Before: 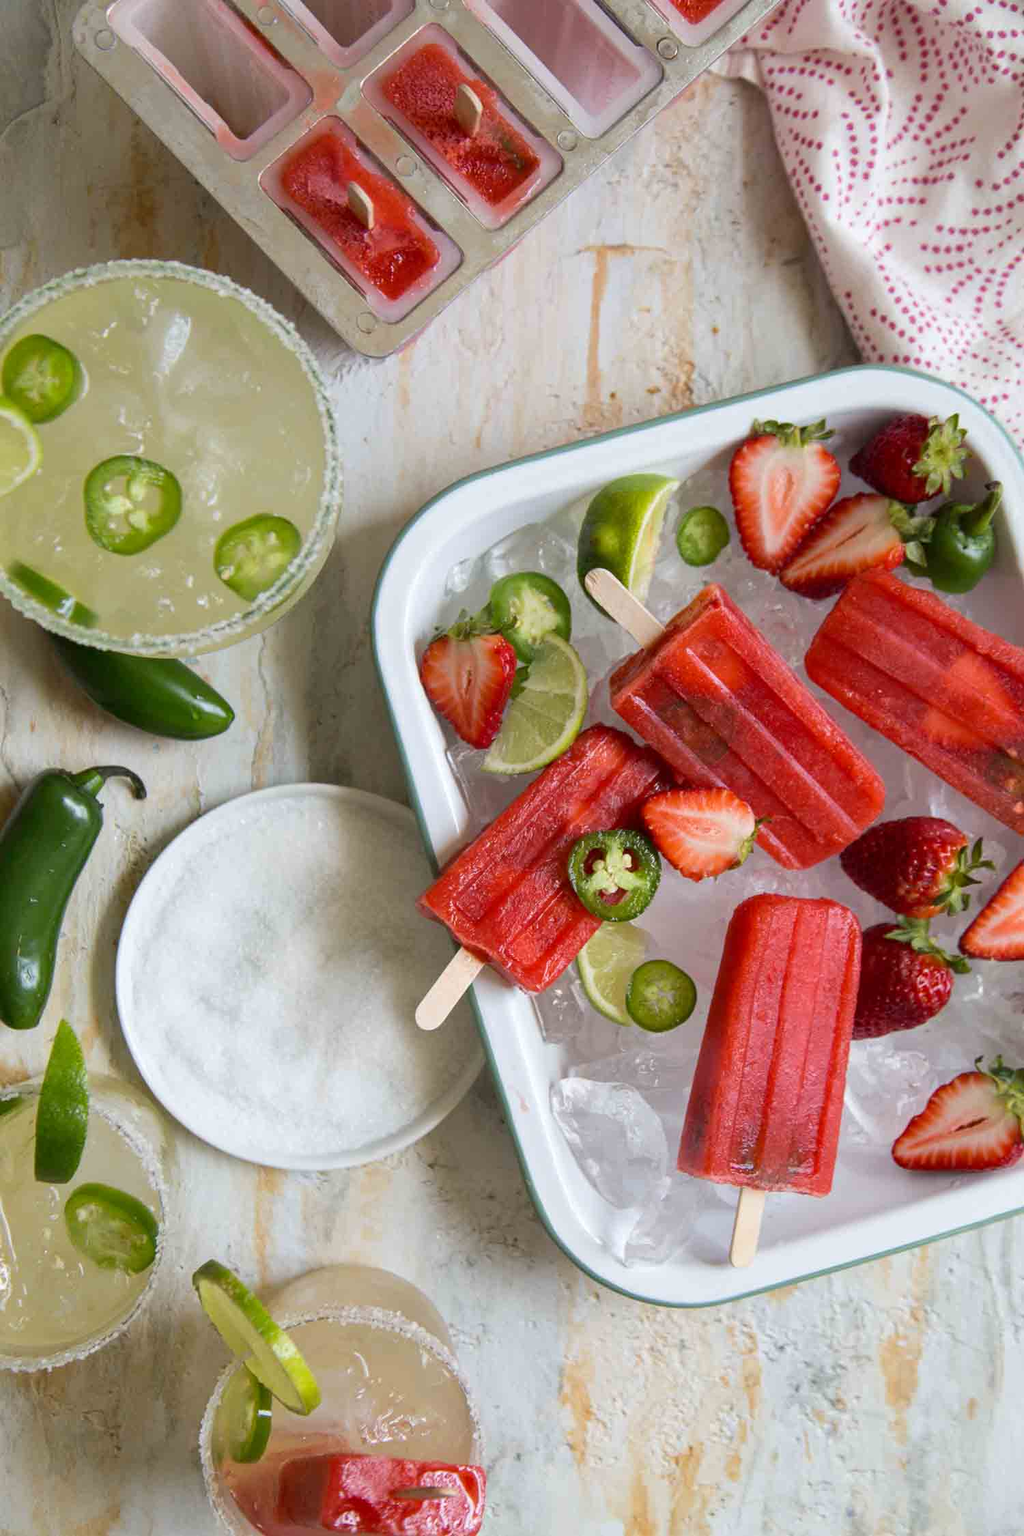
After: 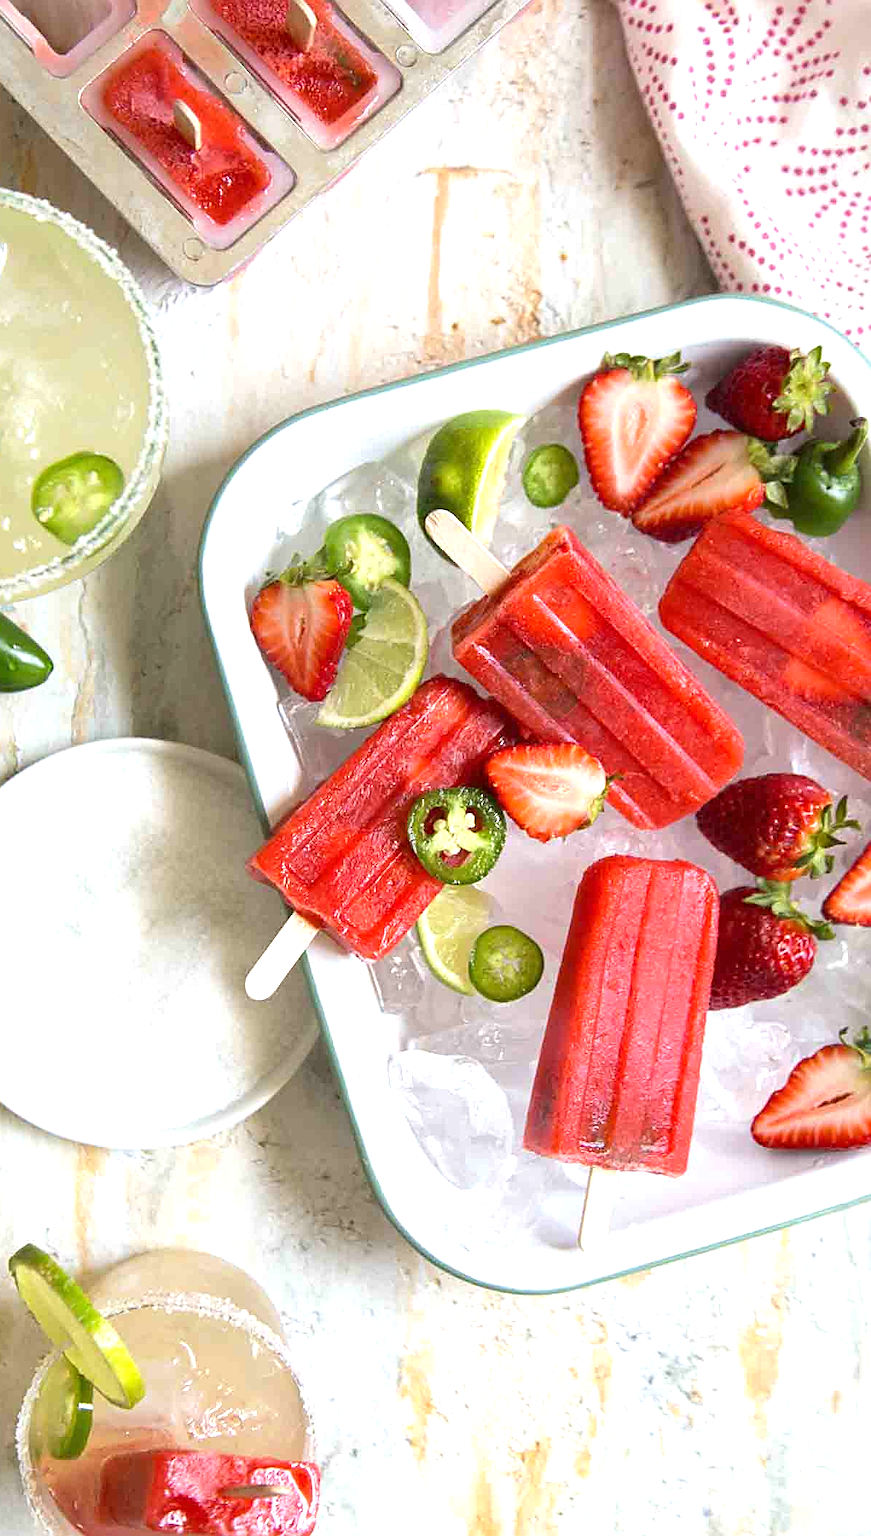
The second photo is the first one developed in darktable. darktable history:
exposure: black level correction 0, exposure 0.891 EV, compensate exposure bias true, compensate highlight preservation false
sharpen: on, module defaults
crop and rotate: left 18.046%, top 5.756%, right 1.706%
